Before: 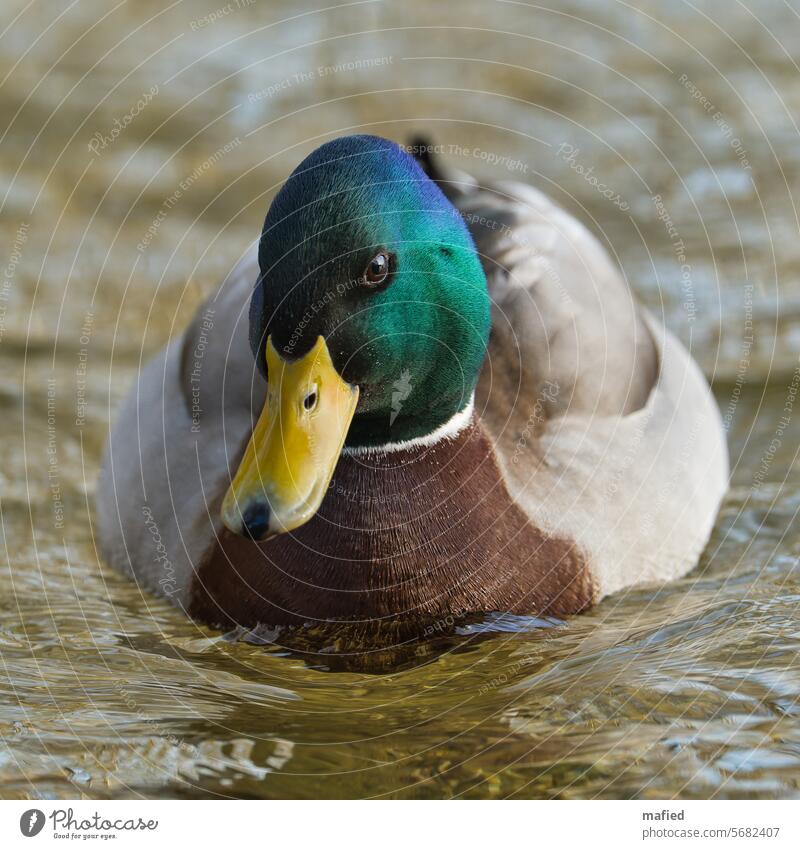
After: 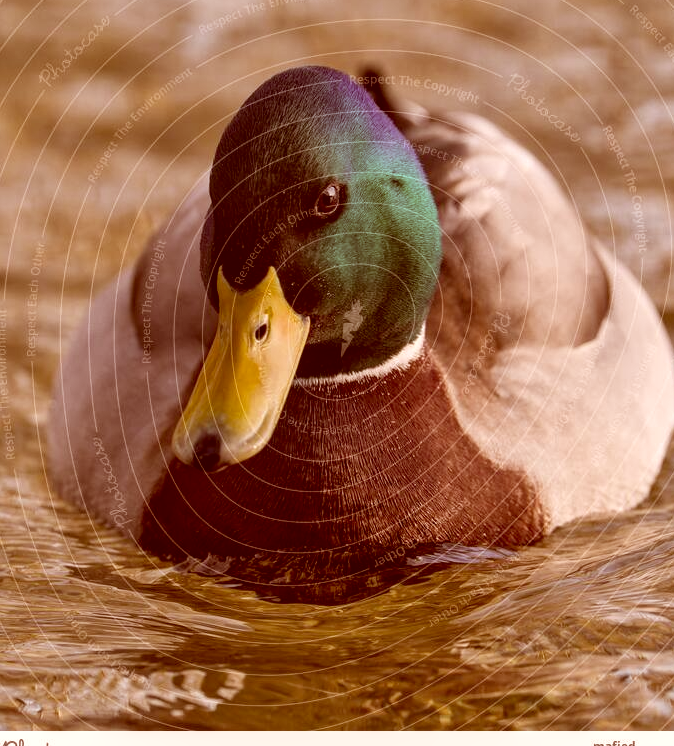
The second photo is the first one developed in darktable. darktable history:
crop: left 6.214%, top 8.211%, right 9.534%, bottom 3.852%
color correction: highlights a* 9.17, highlights b* 9.06, shadows a* 39.36, shadows b* 39.43, saturation 0.81
local contrast: on, module defaults
